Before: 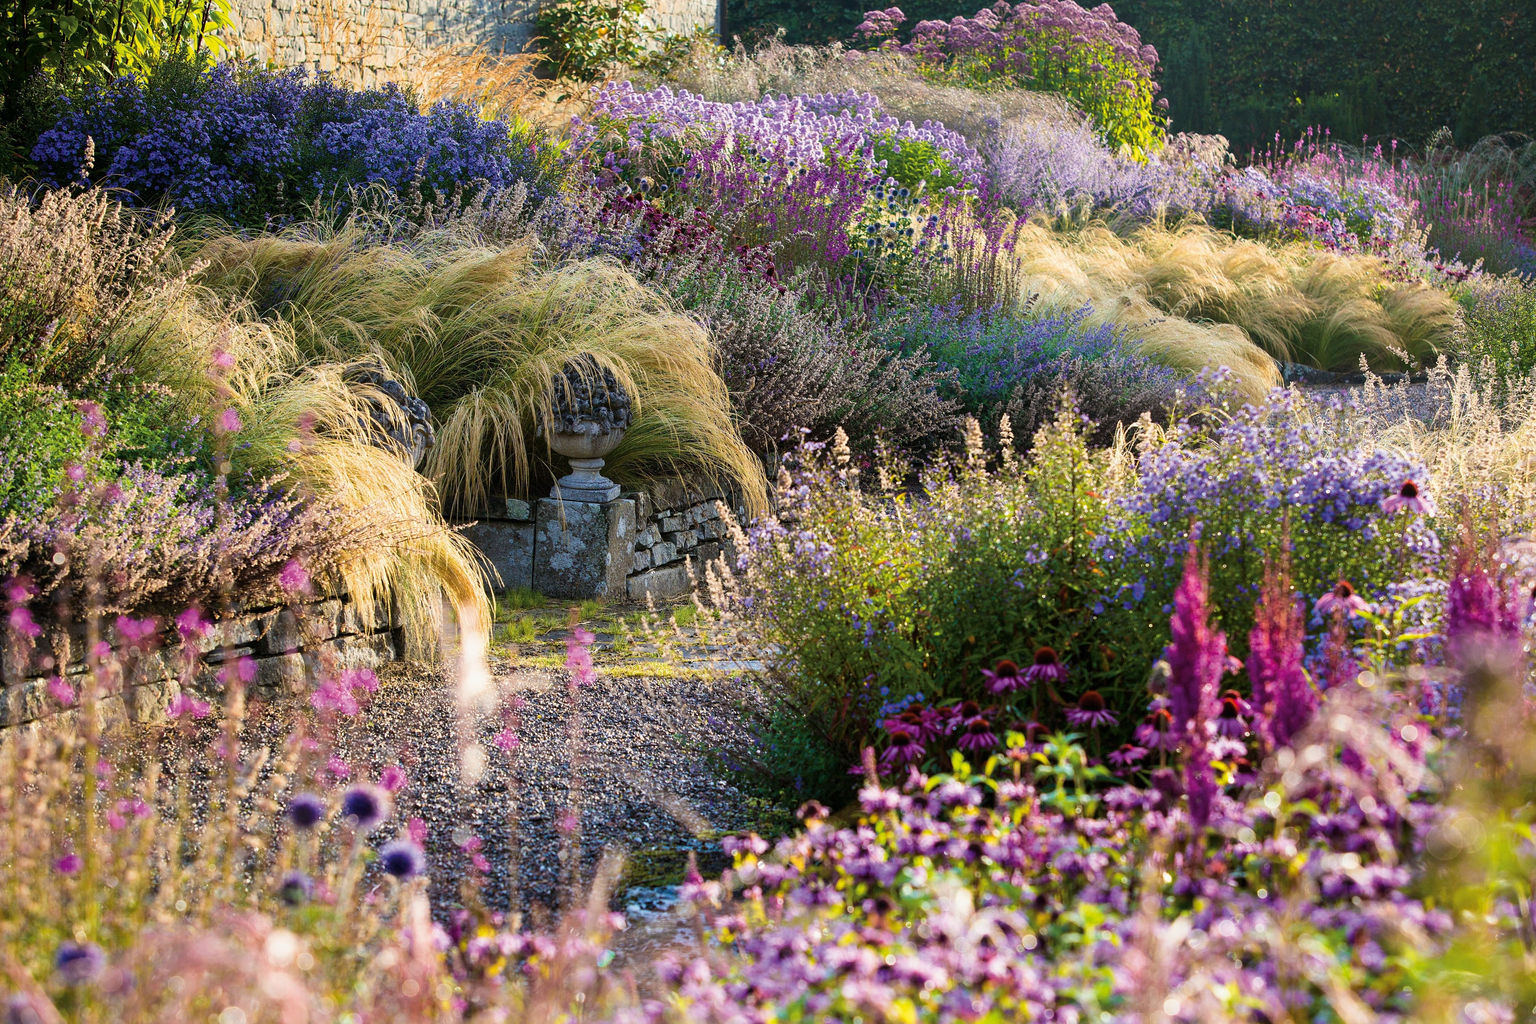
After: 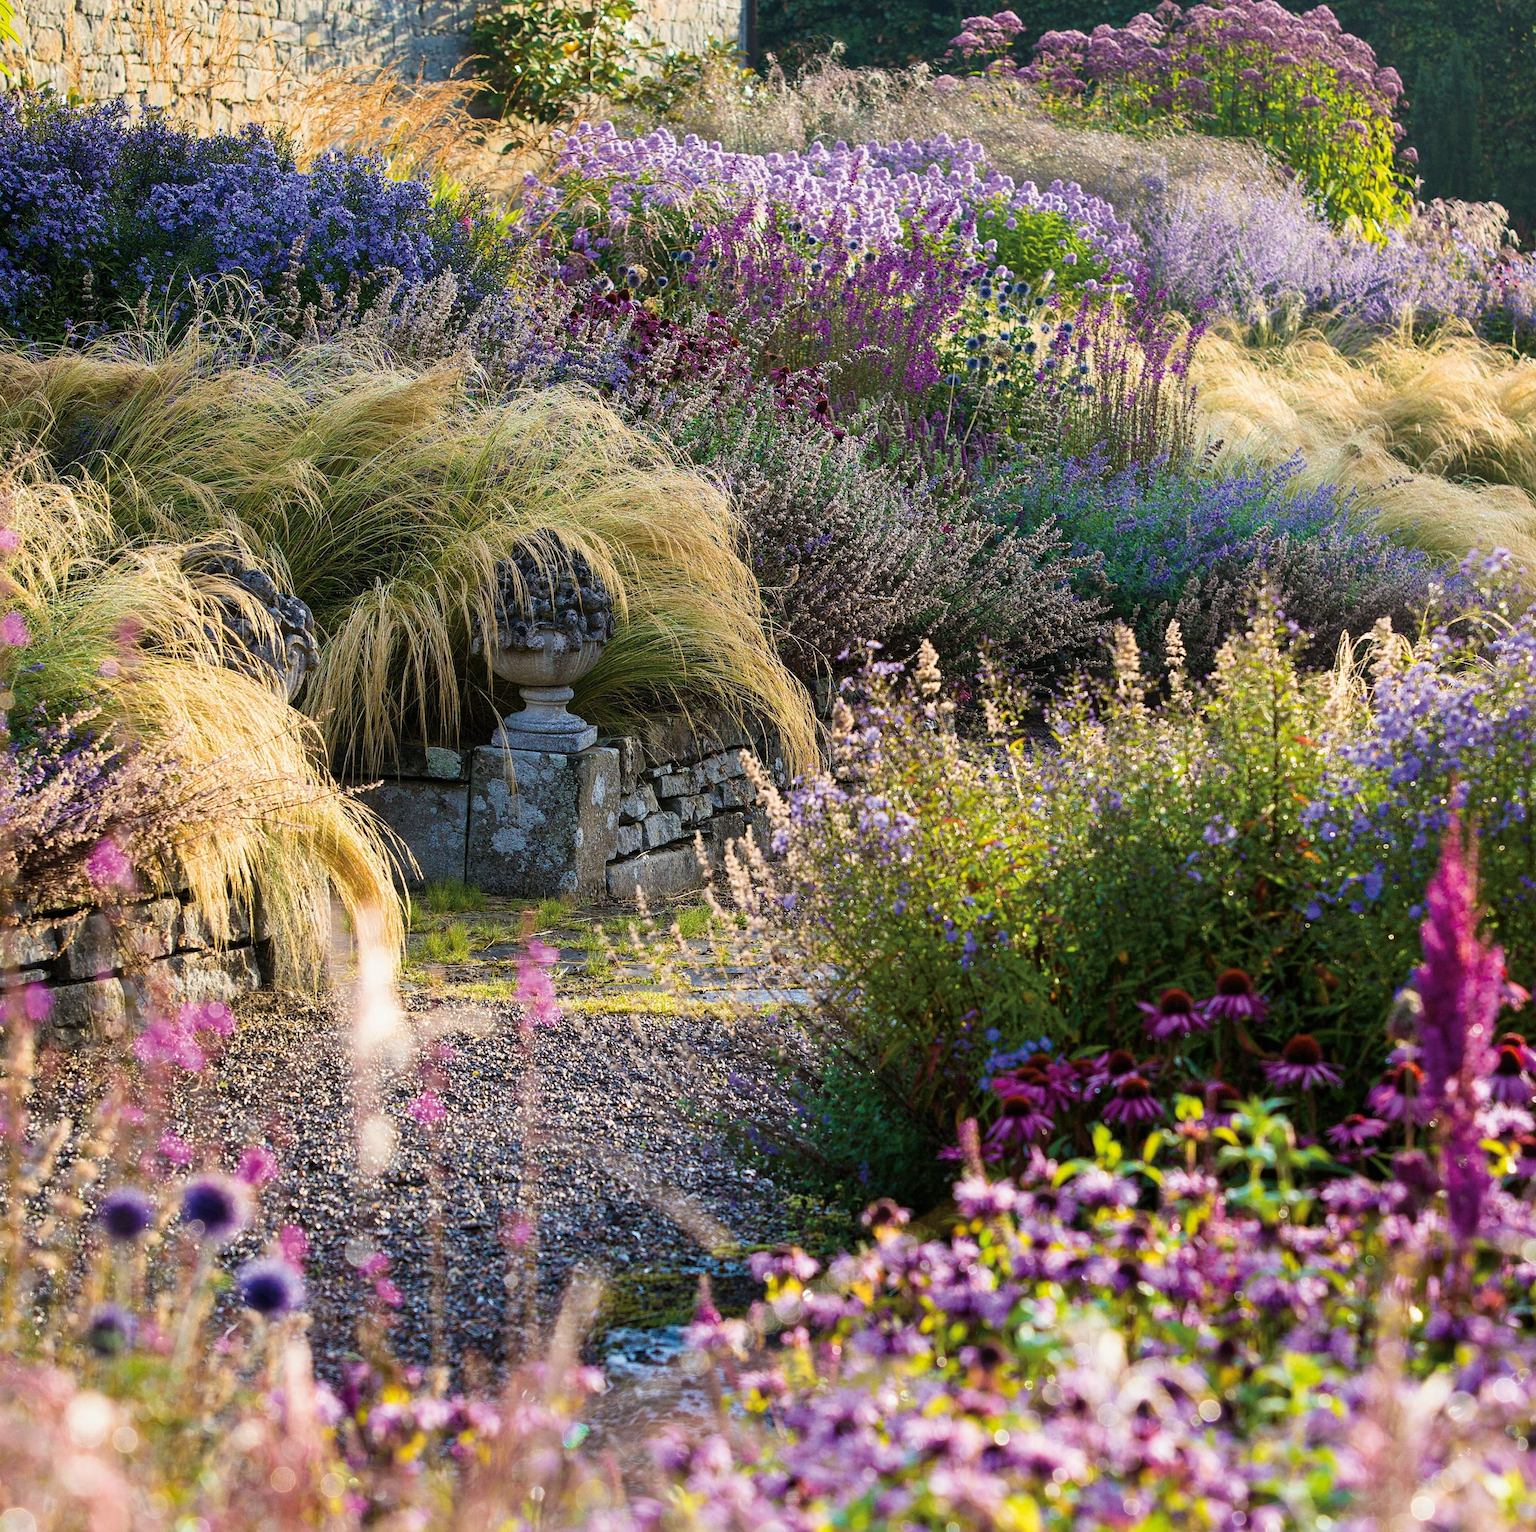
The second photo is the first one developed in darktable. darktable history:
crop and rotate: left 14.457%, right 18.76%
